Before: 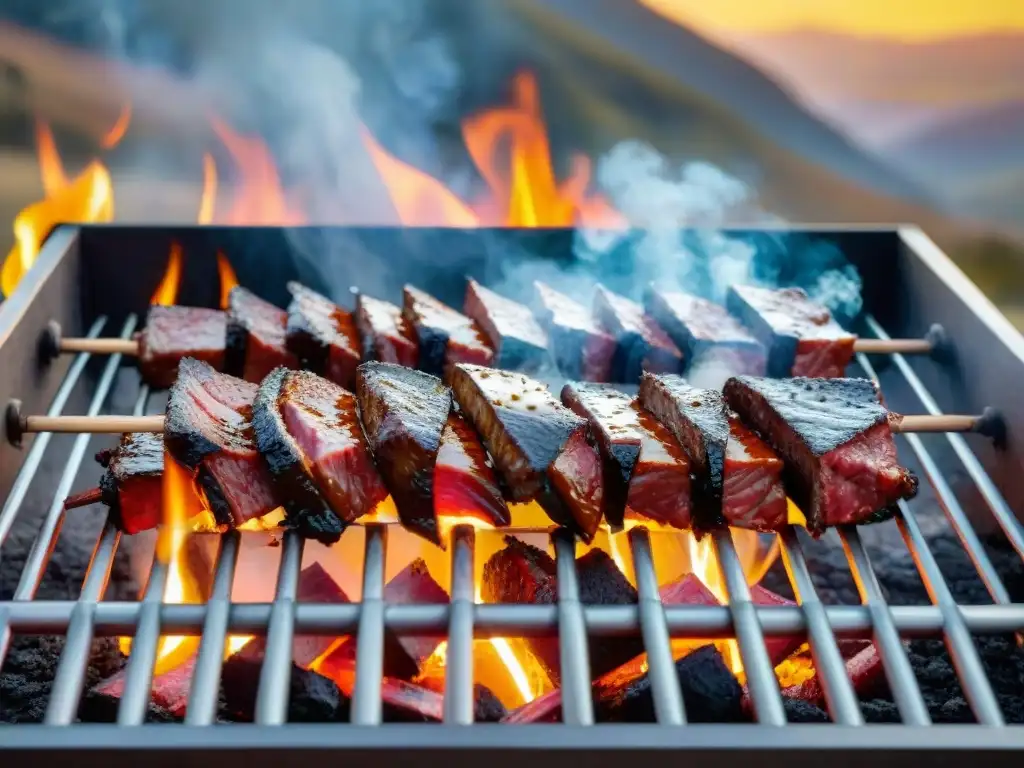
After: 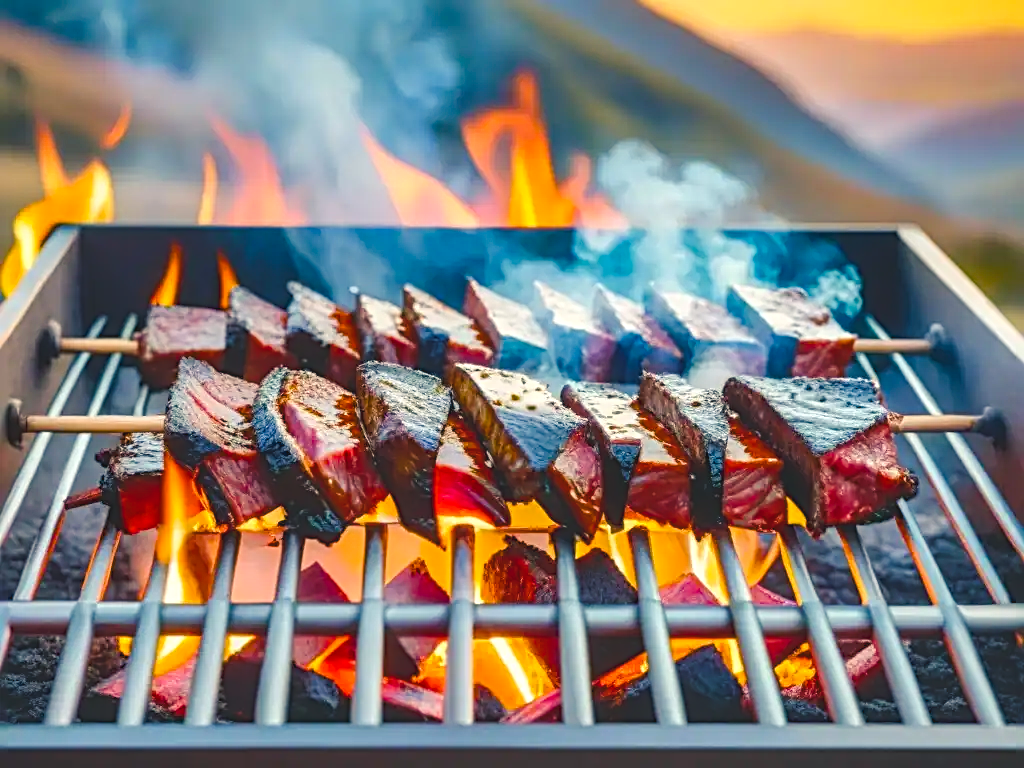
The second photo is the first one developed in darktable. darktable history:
contrast brightness saturation: contrast -0.1, brightness 0.05, saturation 0.08
color balance: lift [1.01, 1, 1, 1], gamma [1.097, 1, 1, 1], gain [0.85, 1, 1, 1]
local contrast: on, module defaults
tone equalizer: -8 EV -0.417 EV, -7 EV -0.389 EV, -6 EV -0.333 EV, -5 EV -0.222 EV, -3 EV 0.222 EV, -2 EV 0.333 EV, -1 EV 0.389 EV, +0 EV 0.417 EV, edges refinement/feathering 500, mask exposure compensation -1.57 EV, preserve details no
color balance rgb: shadows lift › chroma 3%, shadows lift › hue 240.84°, highlights gain › chroma 3%, highlights gain › hue 73.2°, global offset › luminance -0.5%, perceptual saturation grading › global saturation 20%, perceptual saturation grading › highlights -25%, perceptual saturation grading › shadows 50%, global vibrance 25.26%
sharpen: radius 3.119
